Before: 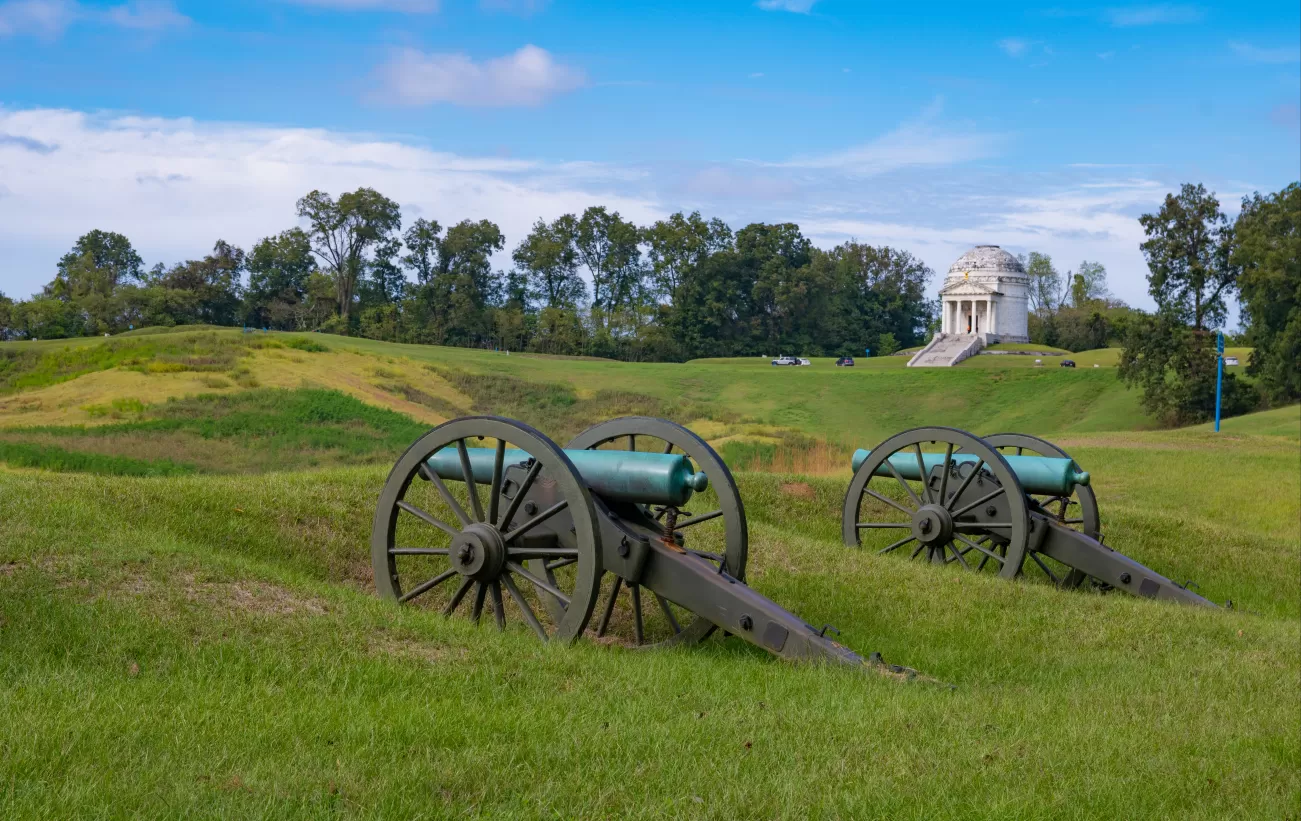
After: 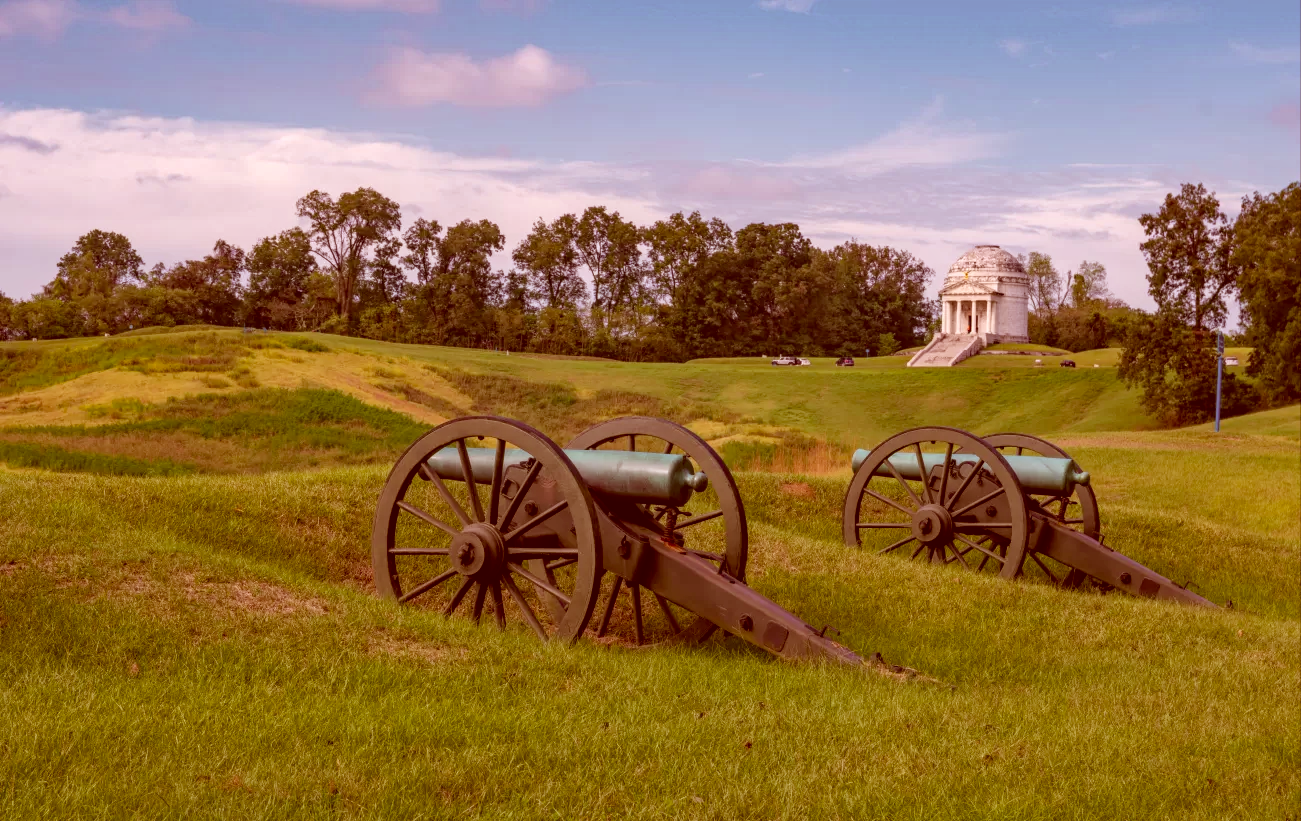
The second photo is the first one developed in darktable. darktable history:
contrast brightness saturation: saturation 0.125
local contrast: on, module defaults
color correction: highlights a* 9.08, highlights b* 8.73, shadows a* 39.6, shadows b* 39.35, saturation 0.824
